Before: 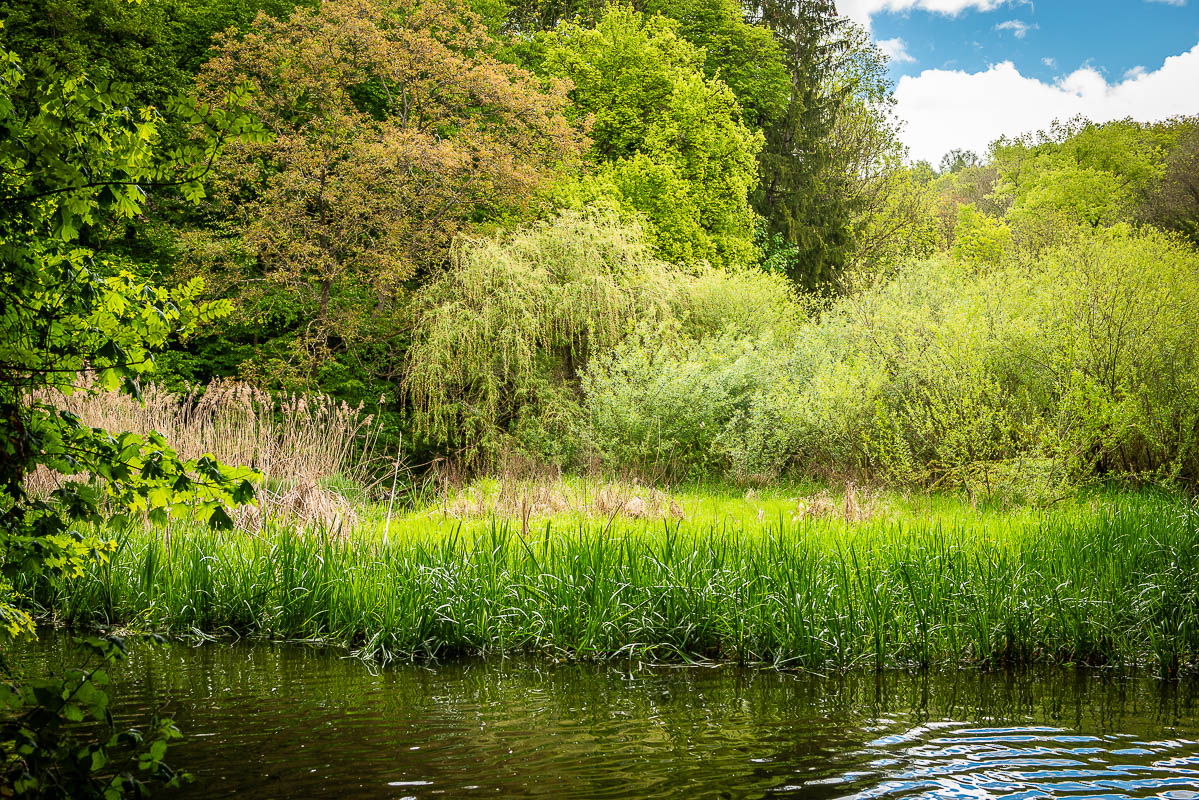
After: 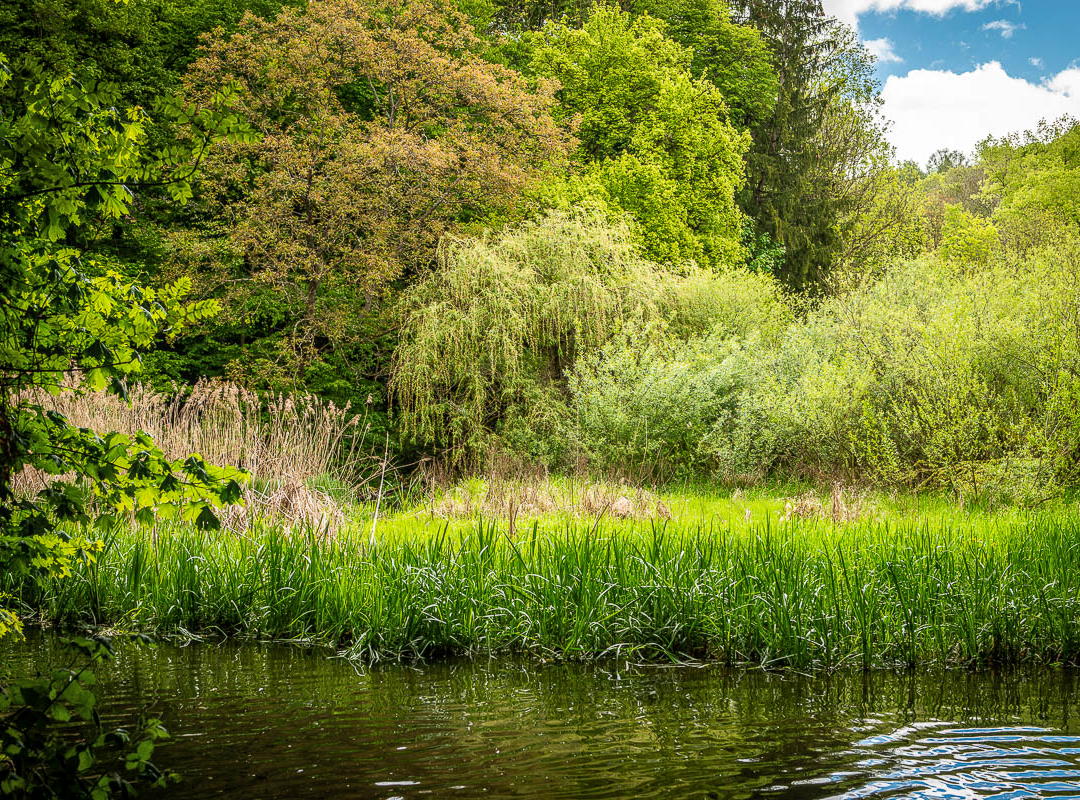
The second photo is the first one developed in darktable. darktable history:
base curve: curves: ch0 [(0, 0) (0.303, 0.277) (1, 1)]
crop and rotate: left 1.088%, right 8.807%
local contrast: detail 115%
